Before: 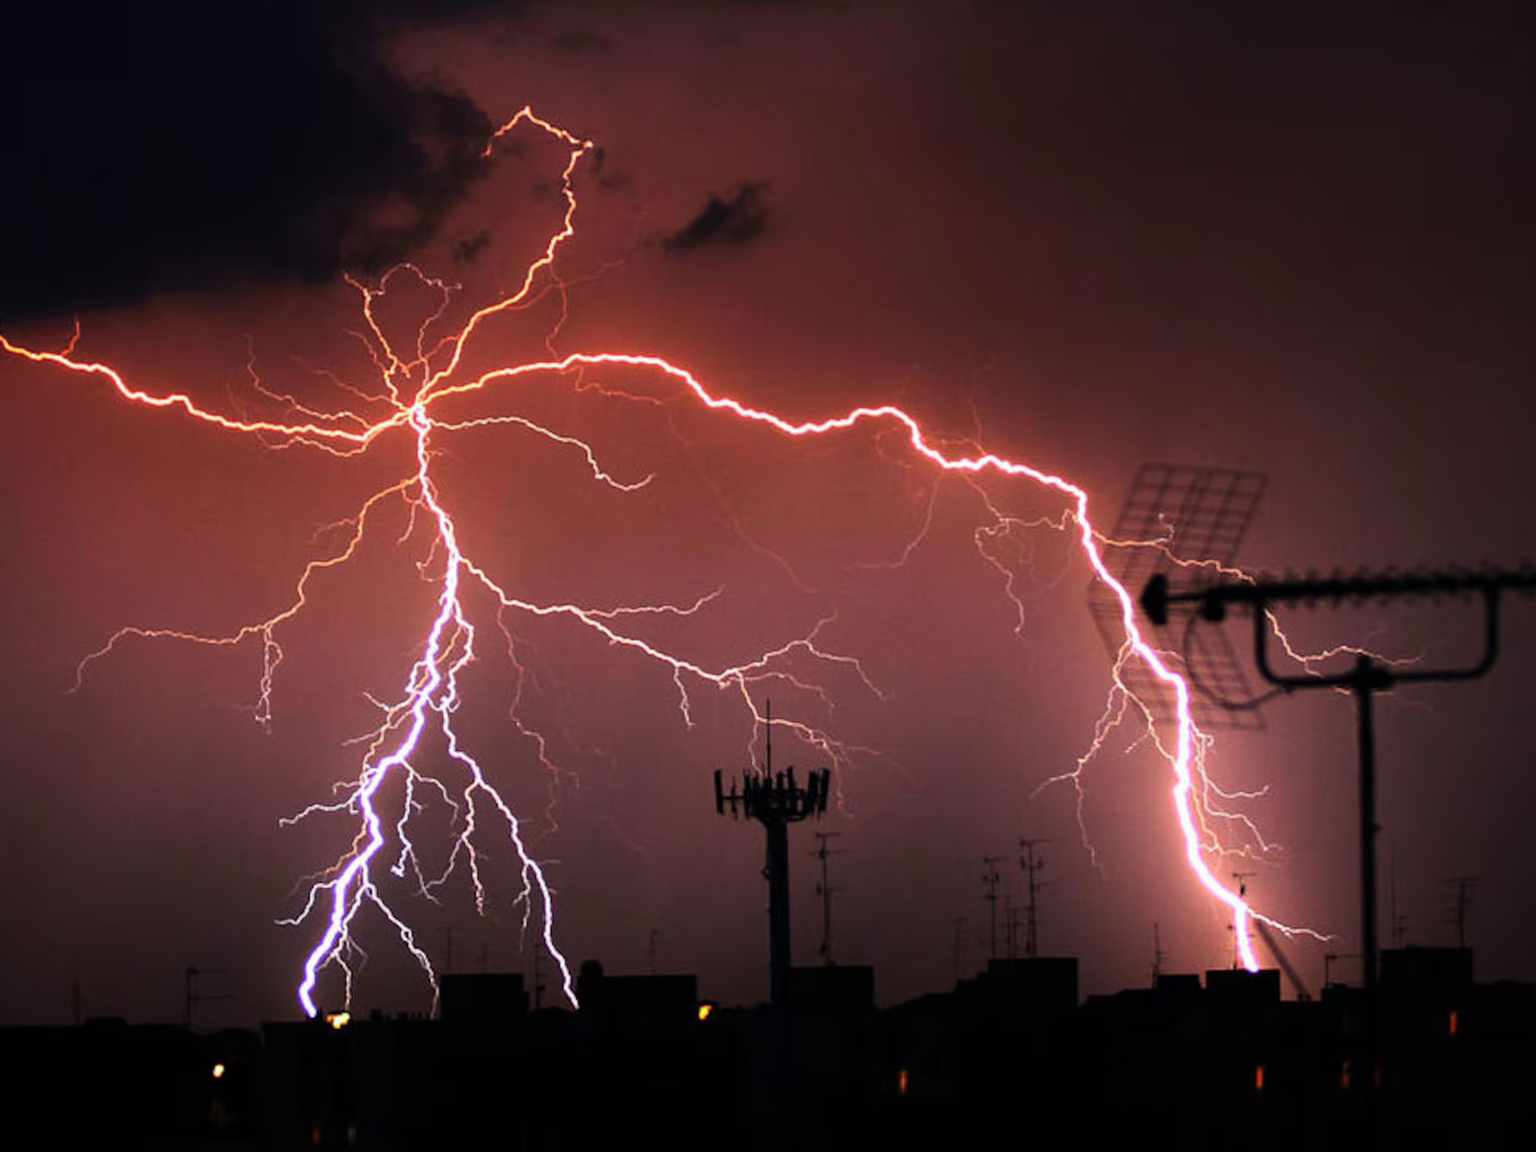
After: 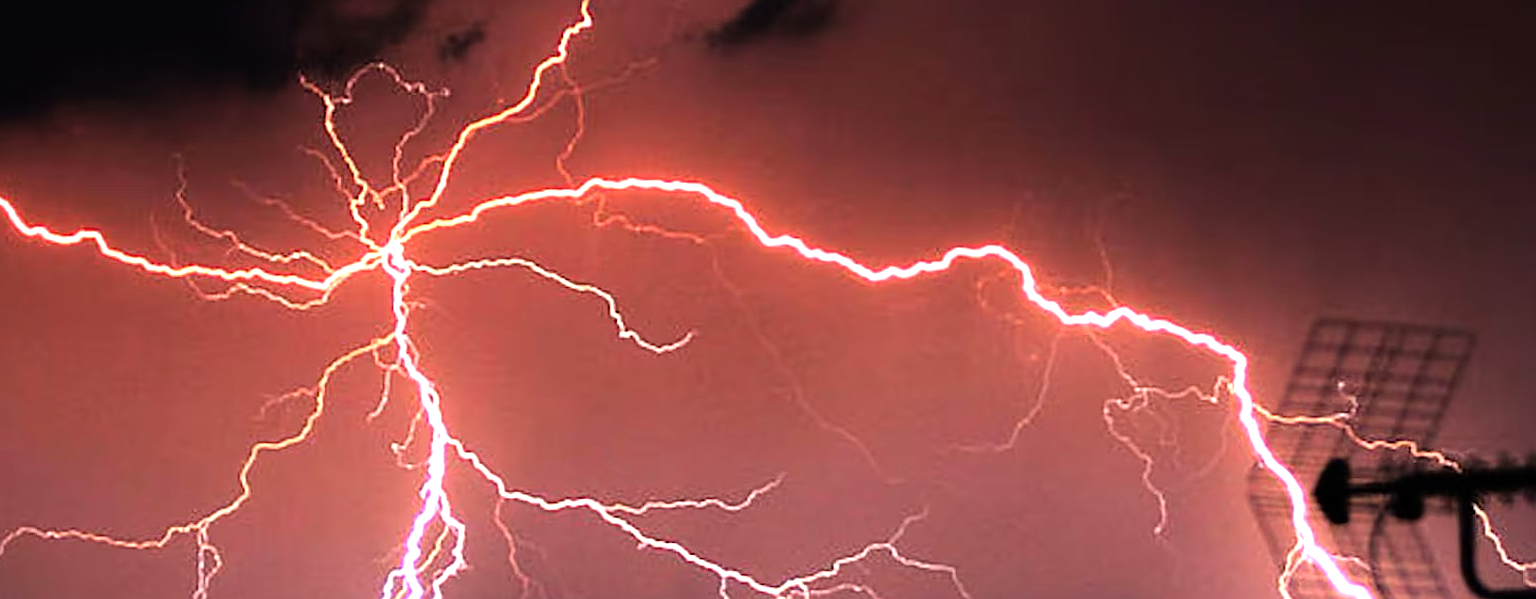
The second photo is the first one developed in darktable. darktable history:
tone equalizer: -8 EV -1.1 EV, -7 EV -1.04 EV, -6 EV -0.843 EV, -5 EV -0.556 EV, -3 EV 0.589 EV, -2 EV 0.846 EV, -1 EV 0.99 EV, +0 EV 1.08 EV
crop: left 7.107%, top 18.582%, right 14.408%, bottom 40.59%
sharpen: on, module defaults
